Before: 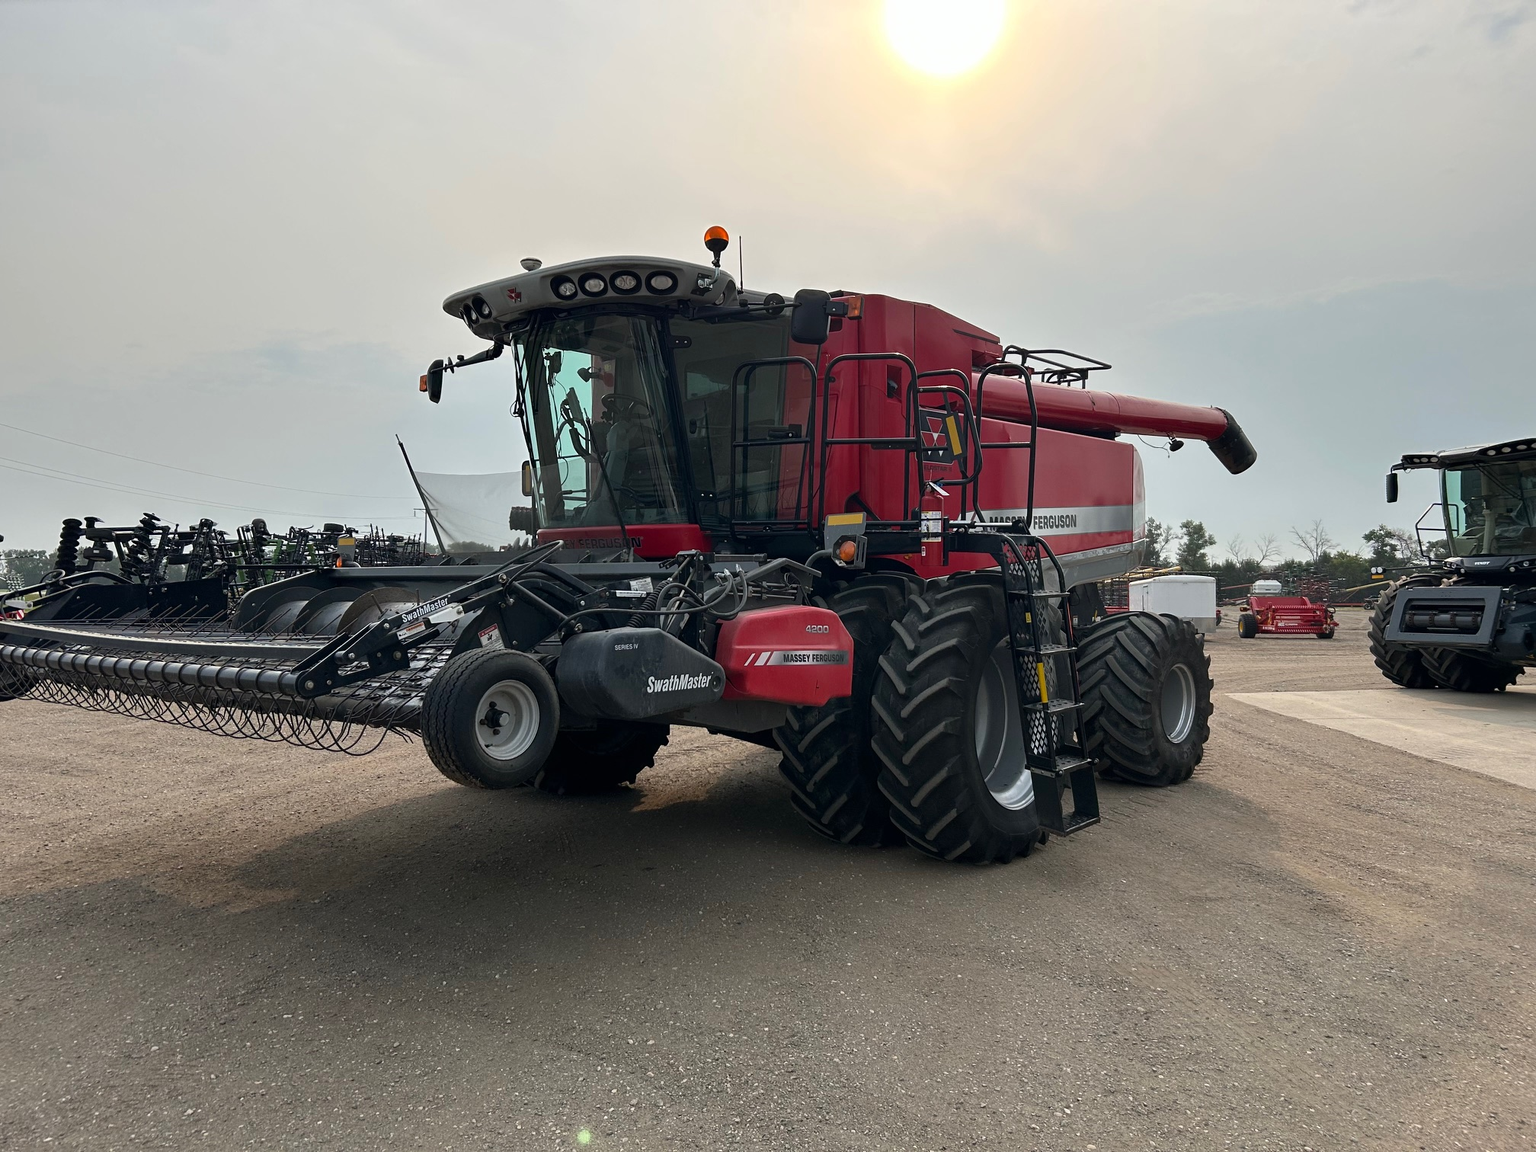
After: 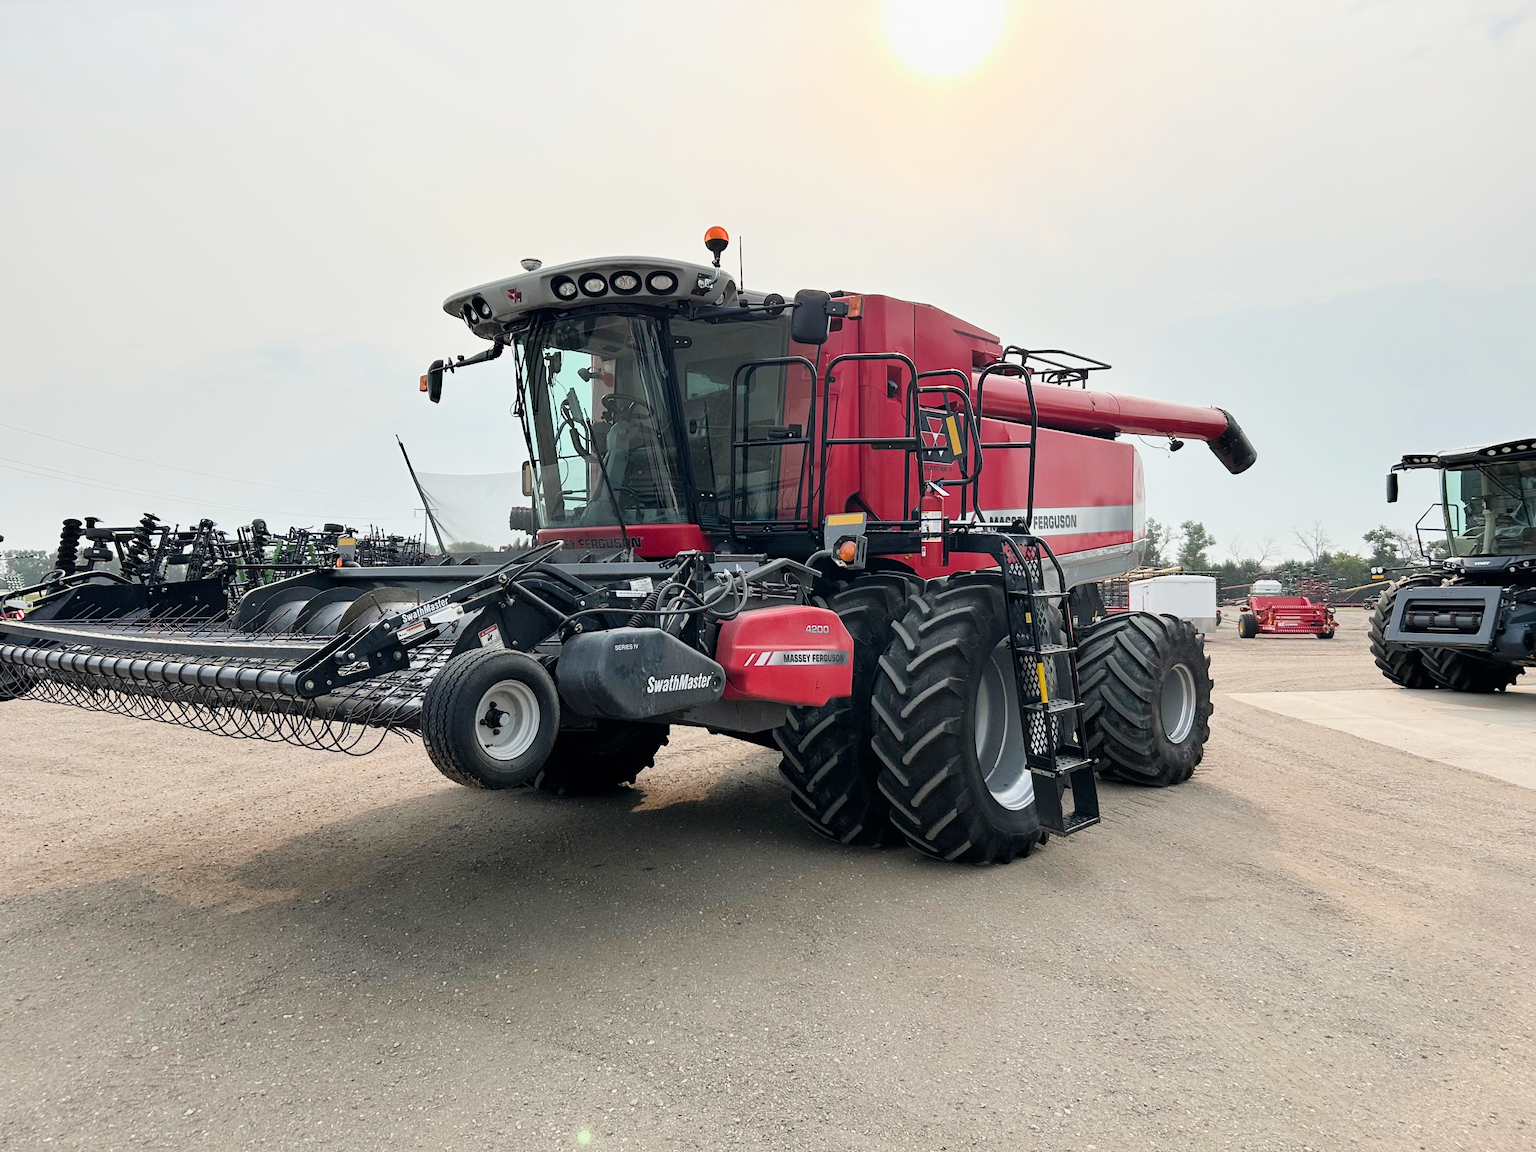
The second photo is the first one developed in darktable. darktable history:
exposure: black level correction 0, exposure 1.38 EV, compensate highlight preservation false
filmic rgb: black relative exposure -7.65 EV, white relative exposure 4.56 EV, hardness 3.61
